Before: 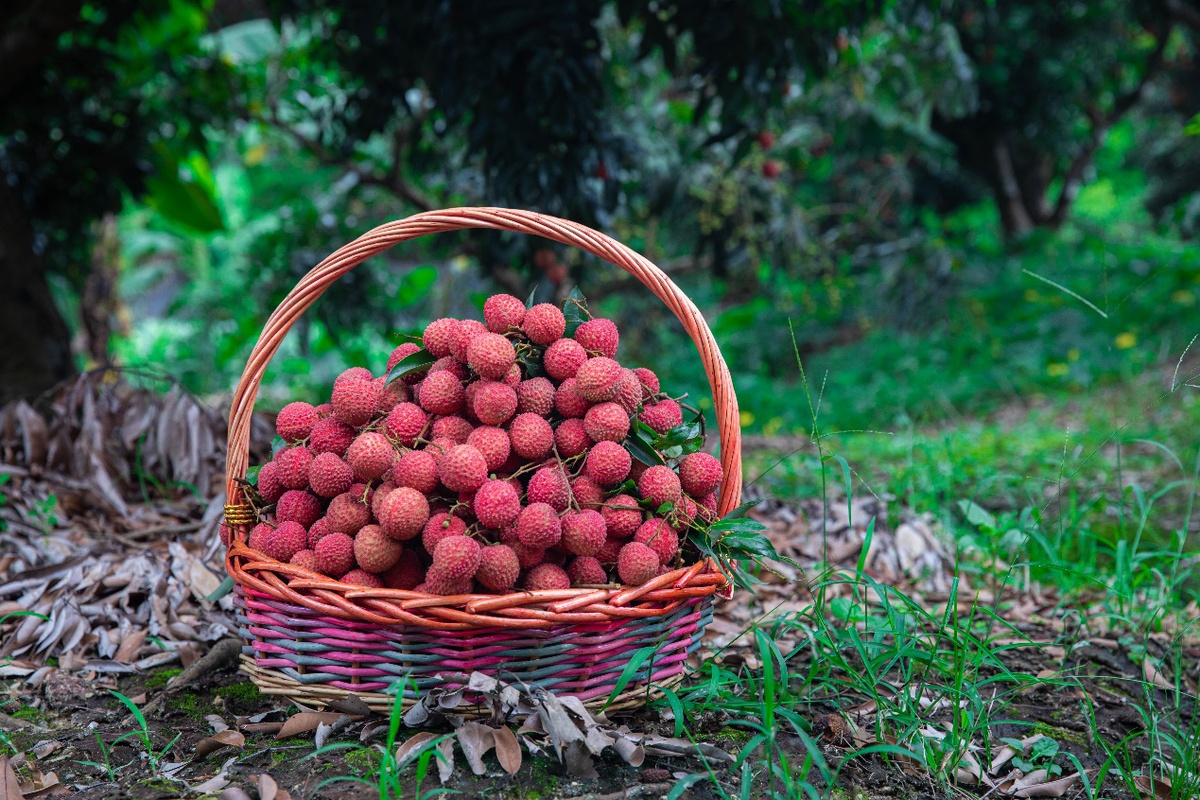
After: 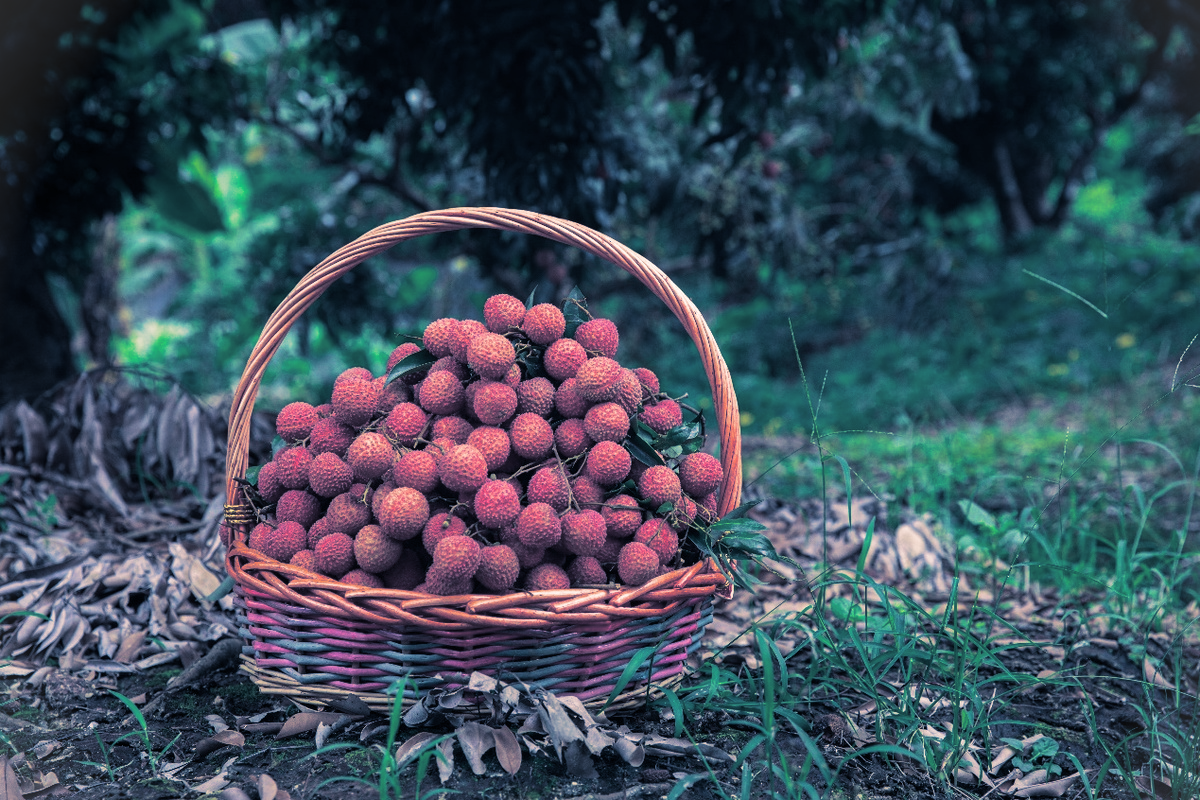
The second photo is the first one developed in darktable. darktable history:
split-toning: shadows › hue 226.8°, shadows › saturation 0.56, highlights › hue 28.8°, balance -40, compress 0%
vignetting: fall-off start 100%, brightness 0.05, saturation 0
